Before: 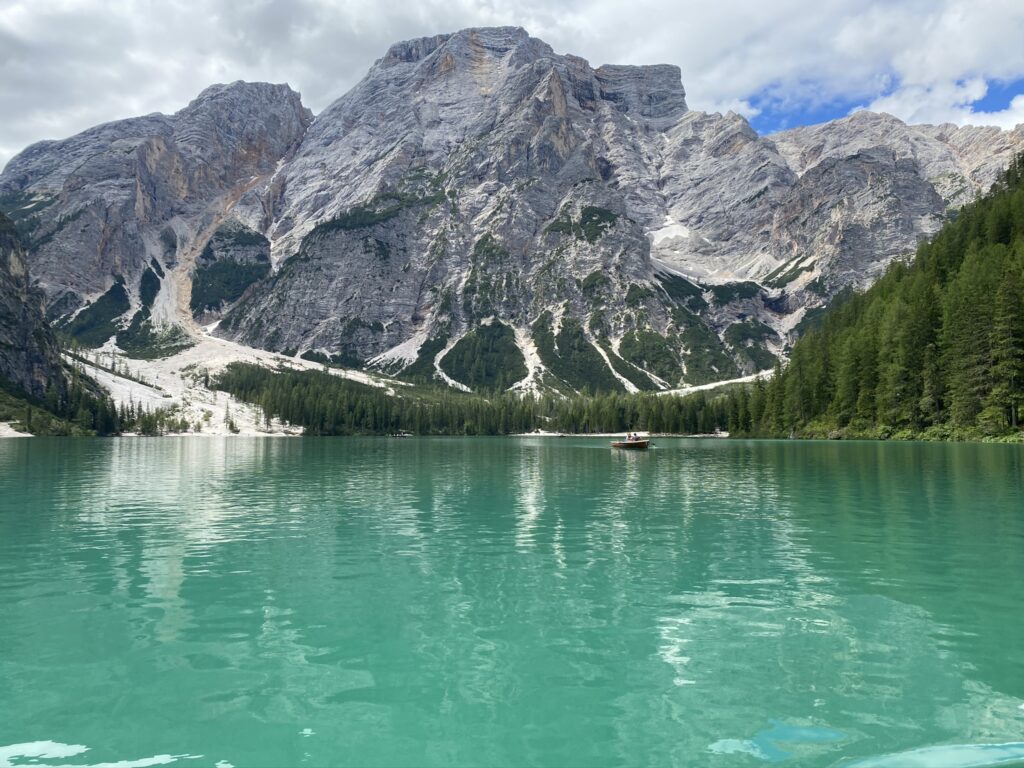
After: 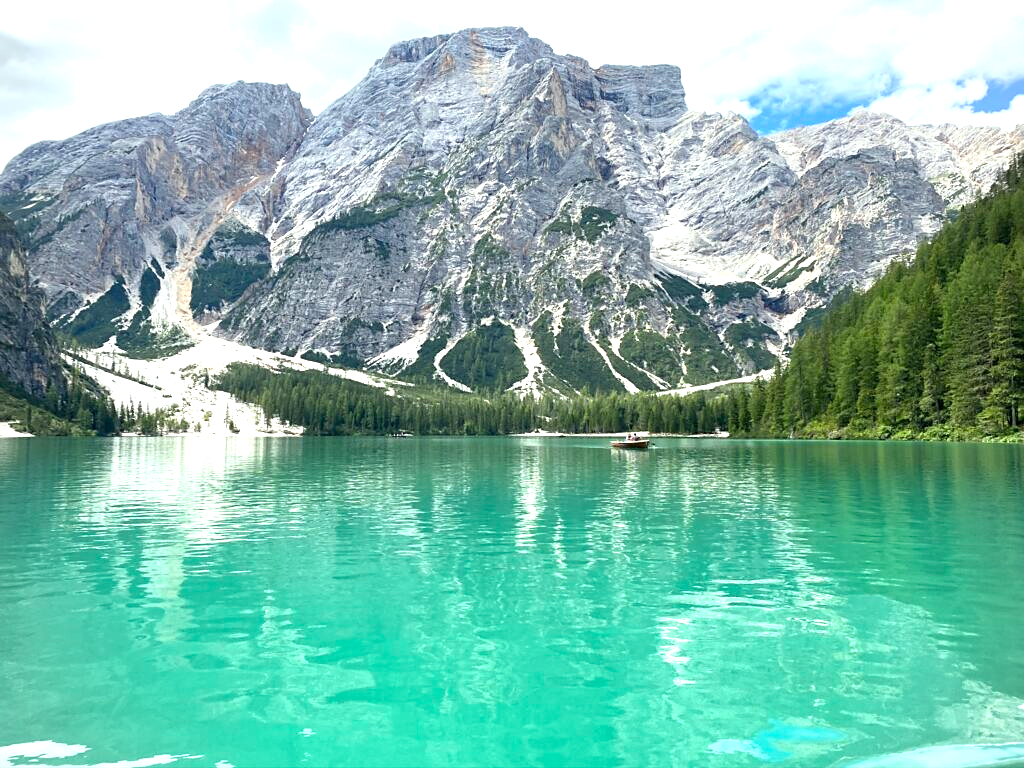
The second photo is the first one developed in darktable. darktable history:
exposure: black level correction 0.001, exposure 1 EV, compensate highlight preservation false
sharpen: radius 1.816, amount 0.399, threshold 1.604
color correction: highlights a* -2.61, highlights b* 2.38
vignetting: brightness -0.179, saturation -0.288, dithering 8-bit output
